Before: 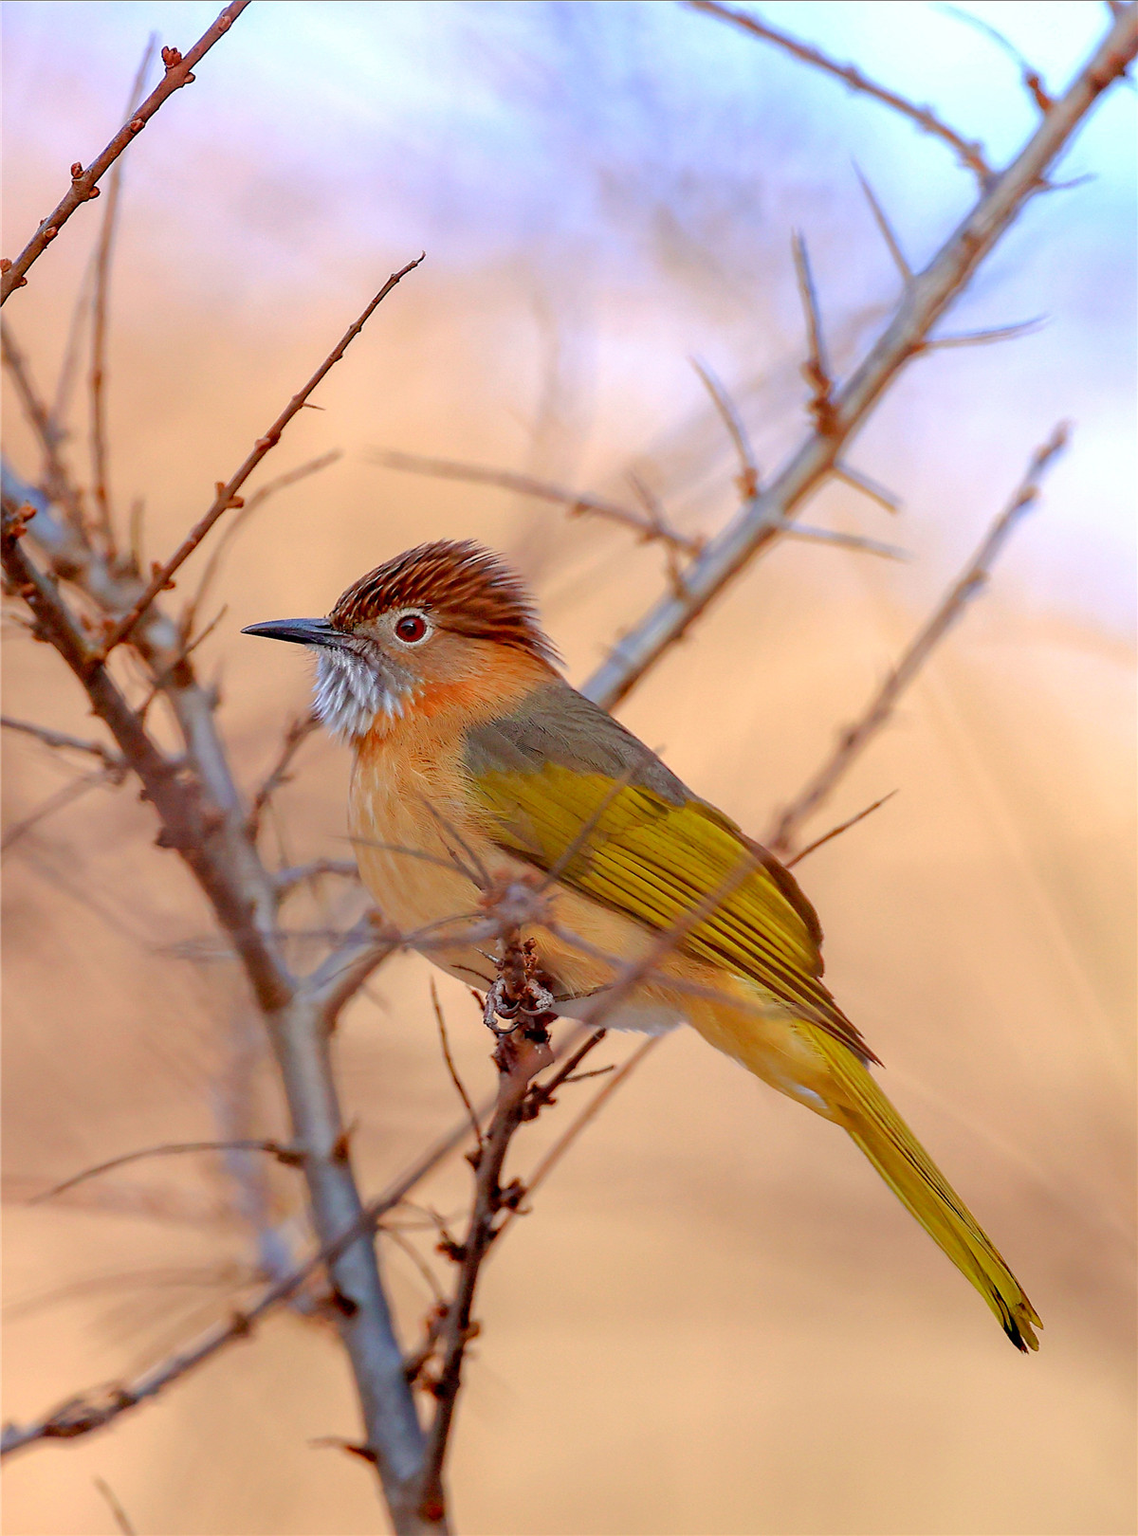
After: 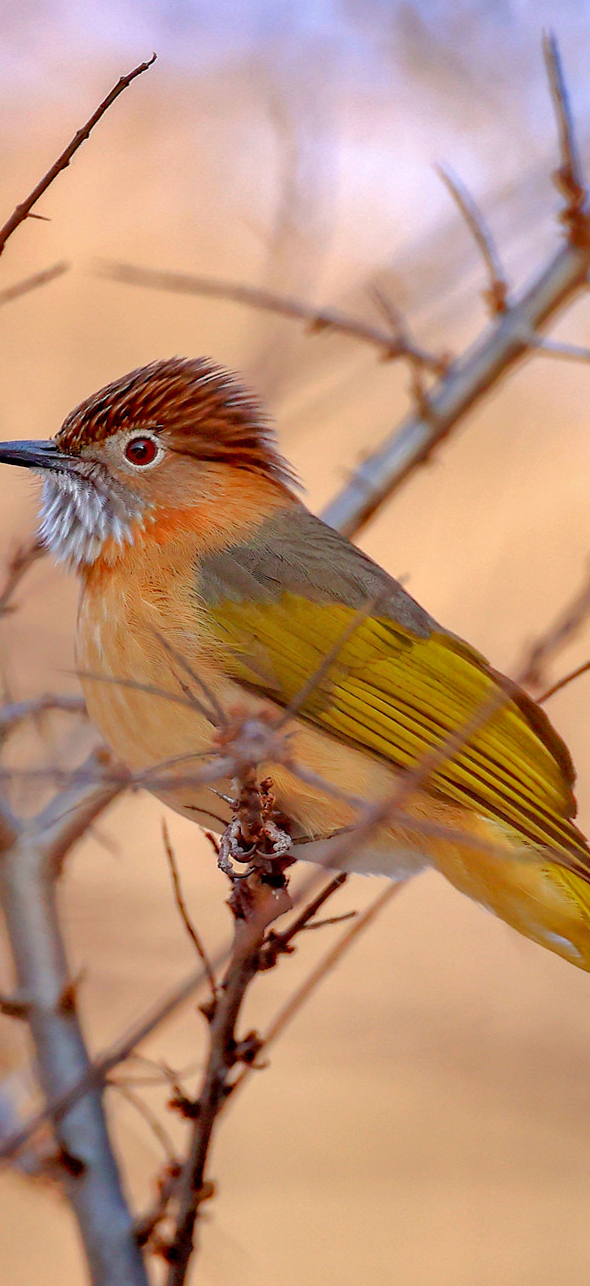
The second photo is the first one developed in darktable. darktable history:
crop and rotate: angle 0.02°, left 24.369%, top 13.121%, right 26.368%, bottom 7.446%
shadows and highlights: shadows 12.97, white point adjustment 1.33, soften with gaussian
